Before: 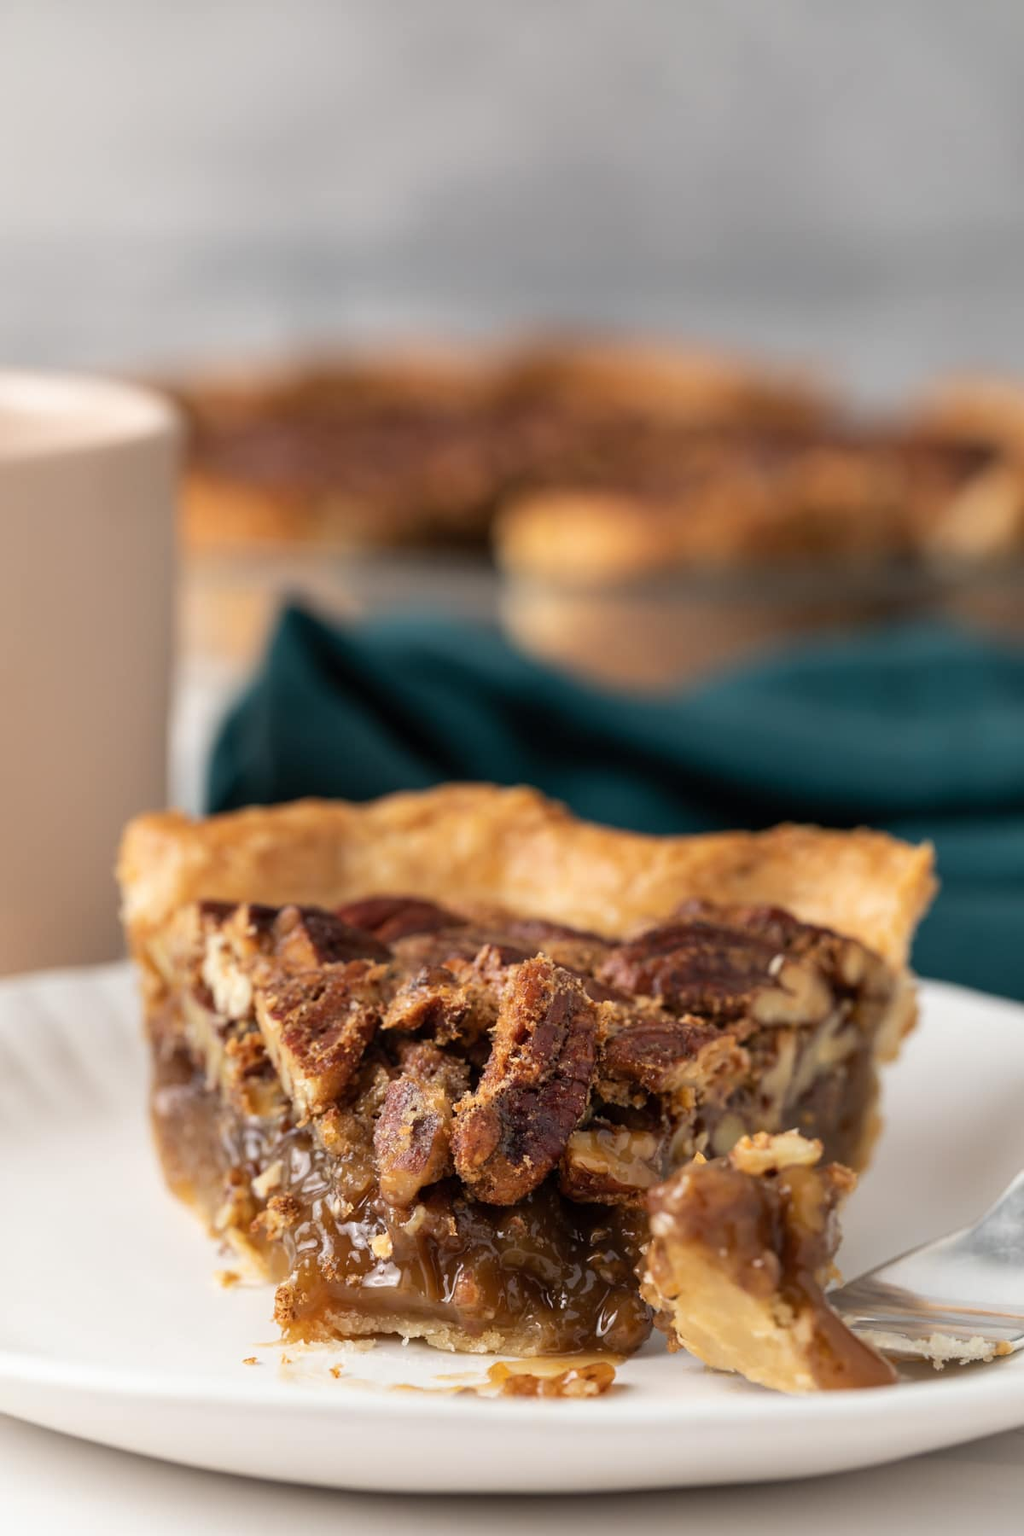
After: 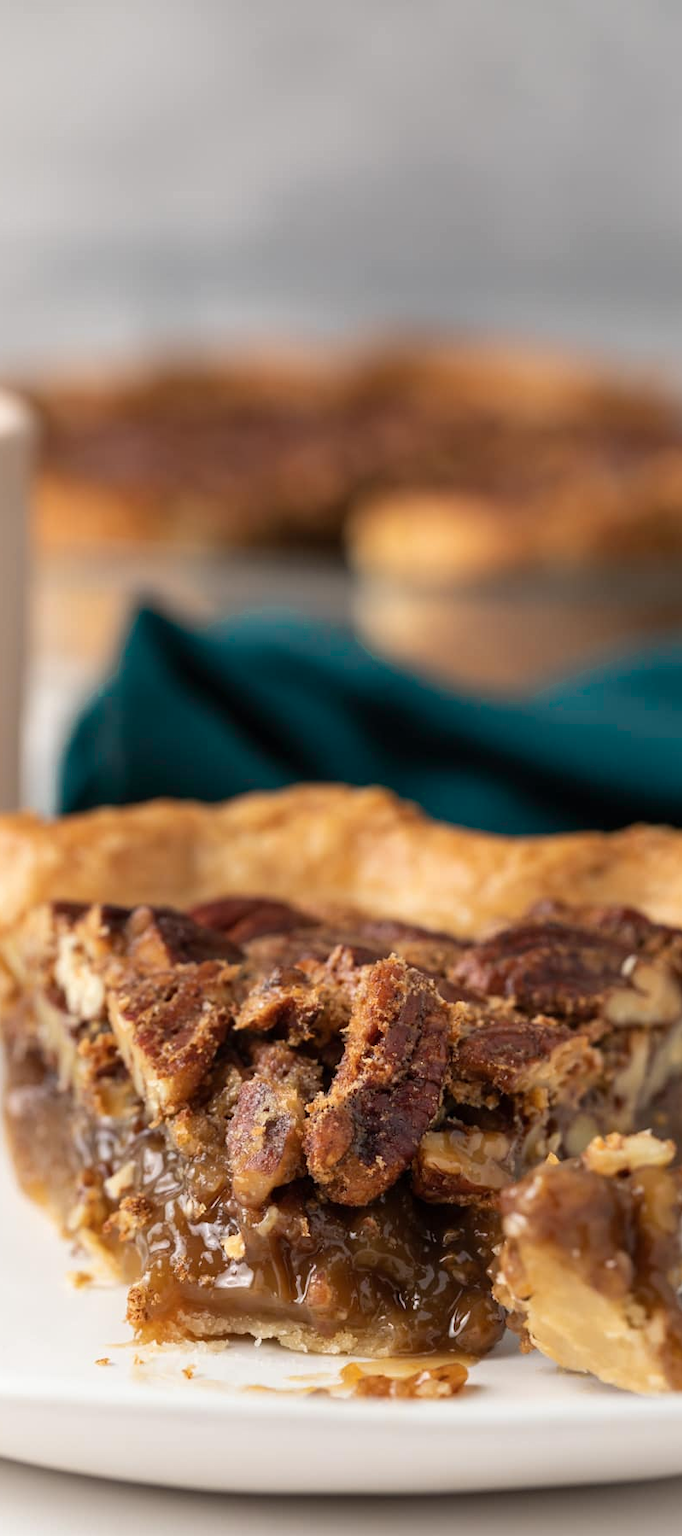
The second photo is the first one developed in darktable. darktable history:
tone equalizer: on, module defaults
exposure: compensate highlight preservation false
color zones: curves: ch0 [(0.25, 0.5) (0.423, 0.5) (0.443, 0.5) (0.521, 0.756) (0.568, 0.5) (0.576, 0.5) (0.75, 0.5)]; ch1 [(0.25, 0.5) (0.423, 0.5) (0.443, 0.5) (0.539, 0.873) (0.624, 0.565) (0.631, 0.5) (0.75, 0.5)]
crop and rotate: left 14.436%, right 18.898%
